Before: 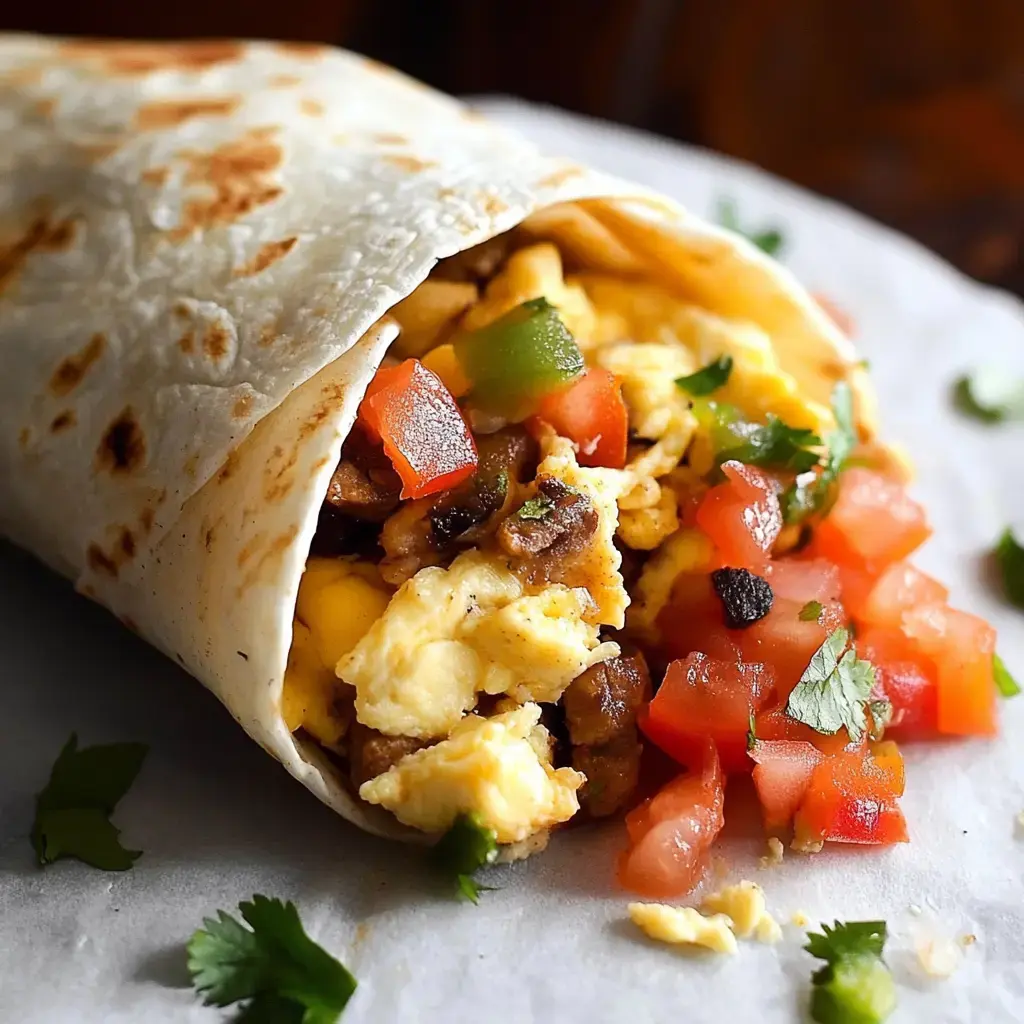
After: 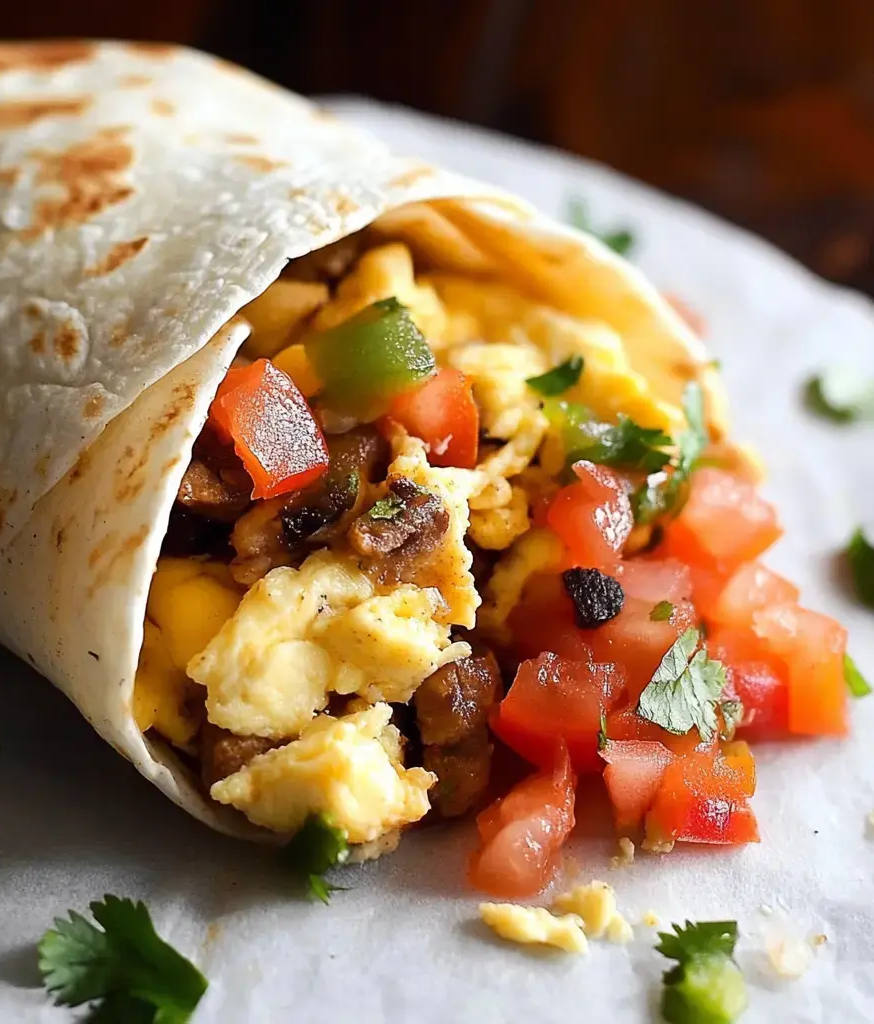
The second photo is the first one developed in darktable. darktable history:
crop and rotate: left 14.572%
